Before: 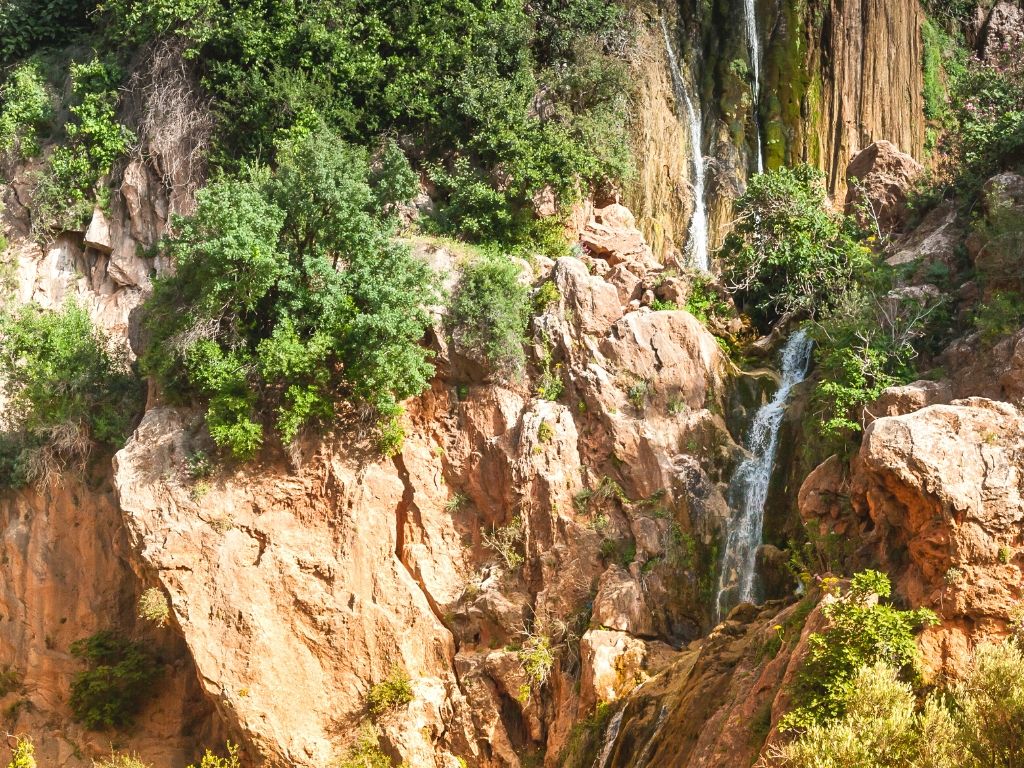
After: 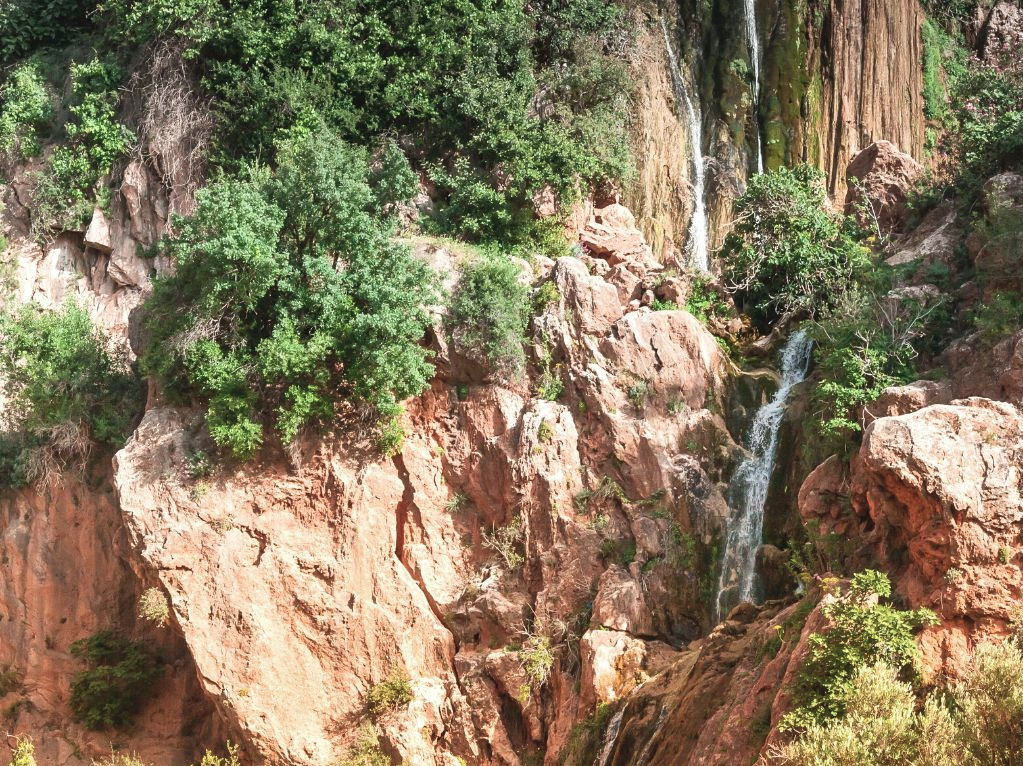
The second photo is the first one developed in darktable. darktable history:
color contrast: blue-yellow contrast 0.7
crop: top 0.05%, bottom 0.098%
